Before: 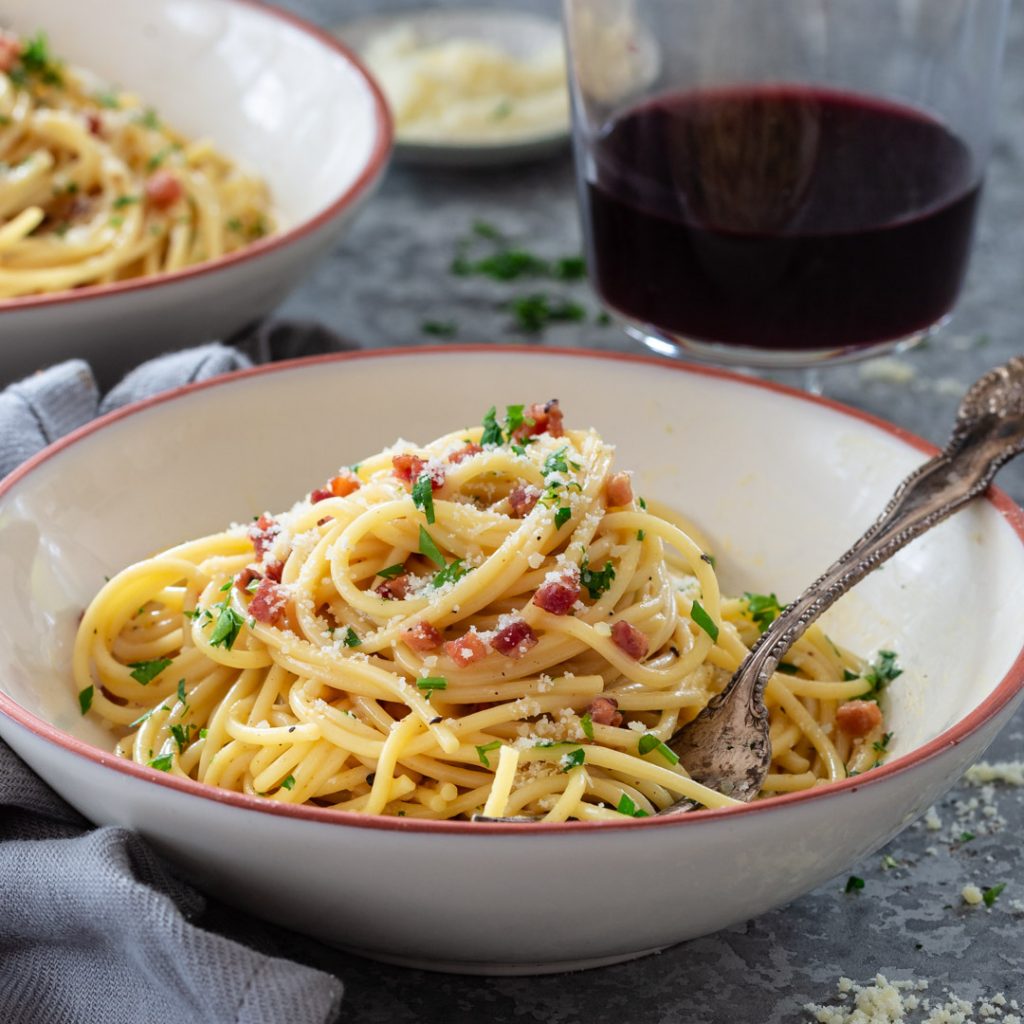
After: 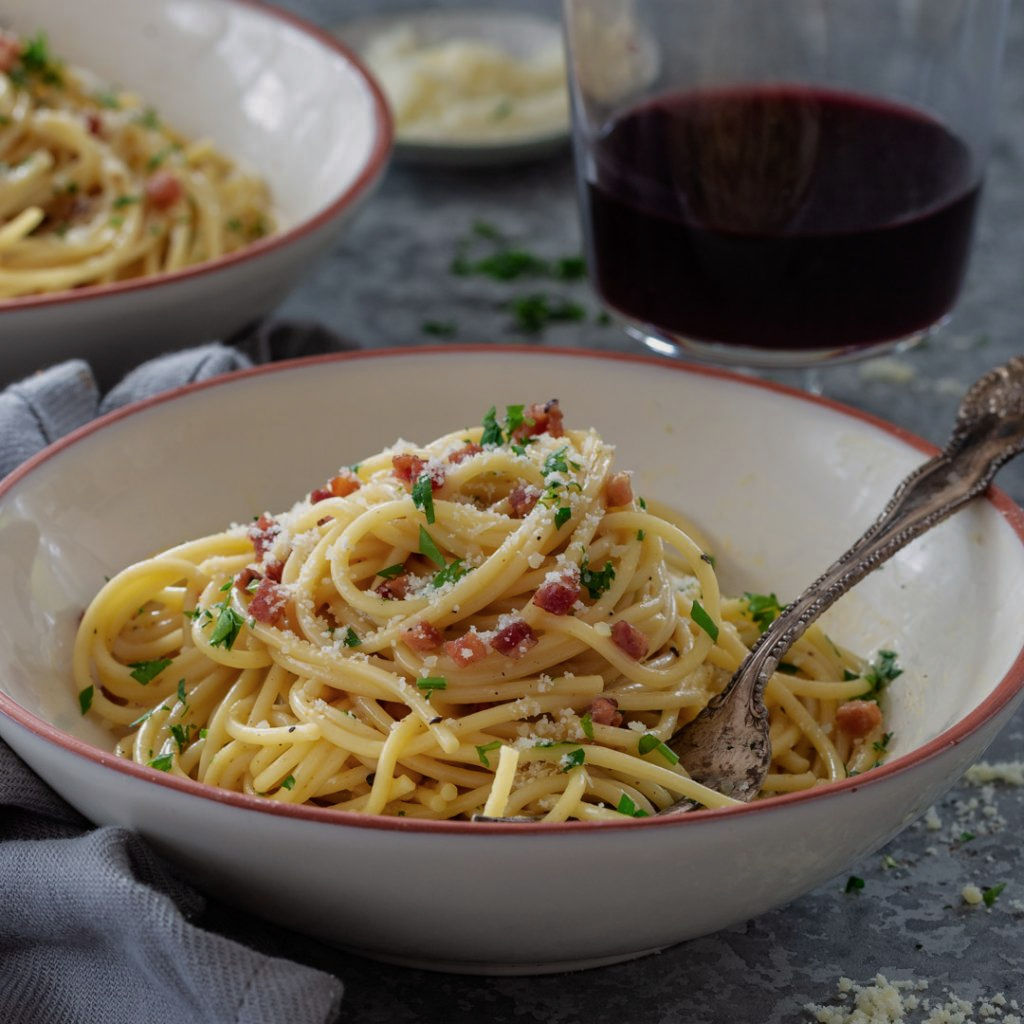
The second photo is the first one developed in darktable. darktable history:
color balance rgb: highlights gain › luminance 7.402%, highlights gain › chroma 0.985%, highlights gain › hue 47.4°, shadows fall-off 298.729%, white fulcrum 1.99 EV, highlights fall-off 298.124%, perceptual saturation grading › global saturation -2.396%, perceptual saturation grading › highlights -7.26%, perceptual saturation grading › mid-tones 7.755%, perceptual saturation grading › shadows 5.037%, perceptual brilliance grading › highlights 14.522%, perceptual brilliance grading › mid-tones -5.629%, perceptual brilliance grading › shadows -27.628%, mask middle-gray fulcrum 99.916%, global vibrance 20%, contrast gray fulcrum 38.359%
